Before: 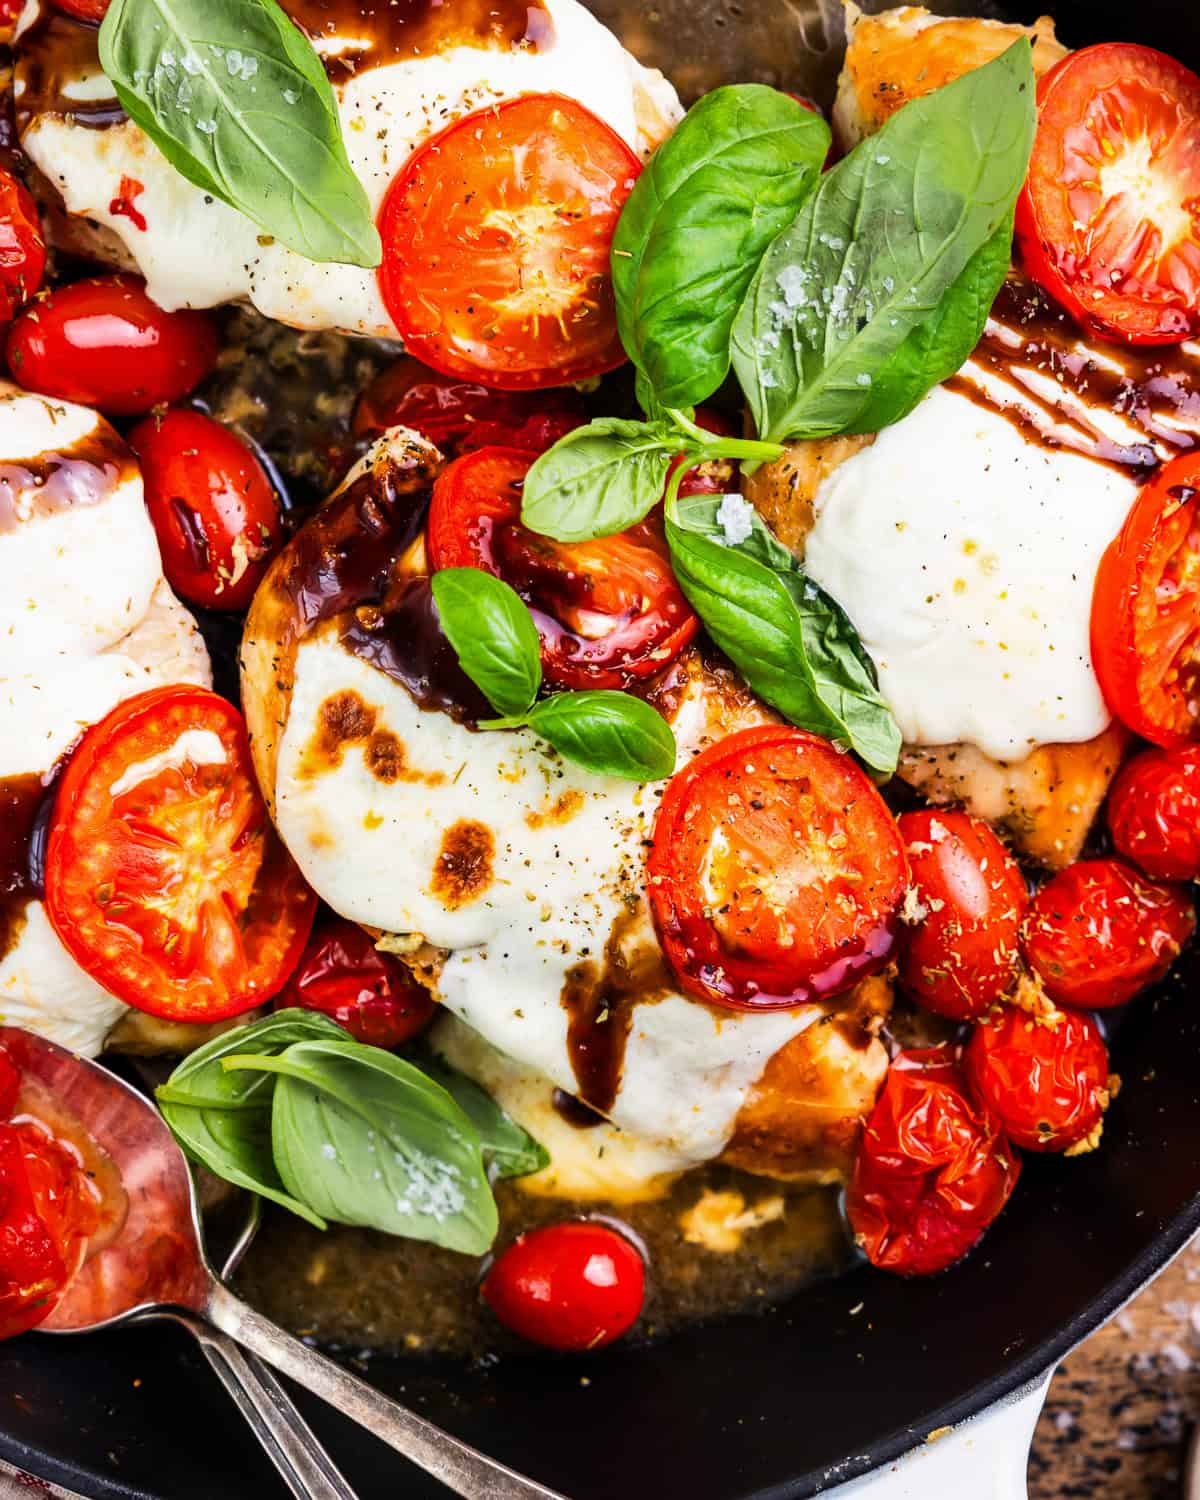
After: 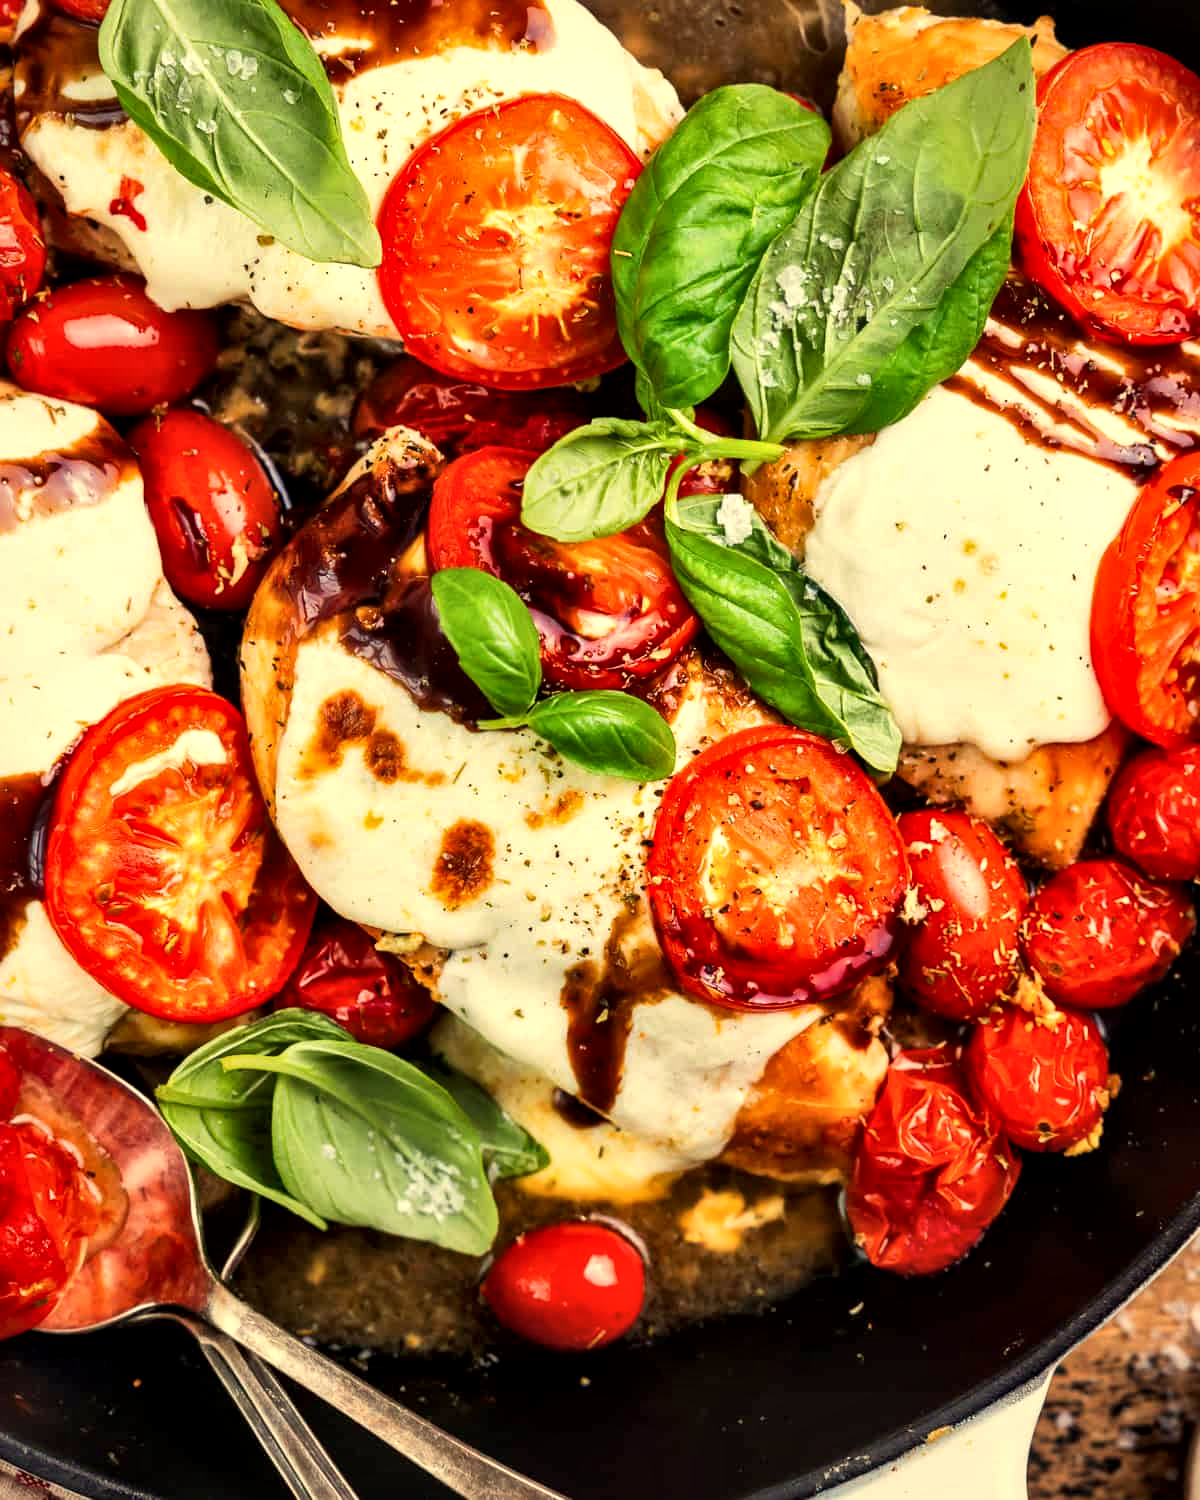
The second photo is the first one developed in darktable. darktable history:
local contrast: mode bilateral grid, contrast 20, coarseness 50, detail 161%, midtone range 0.2
white balance: red 1.08, blue 0.791
